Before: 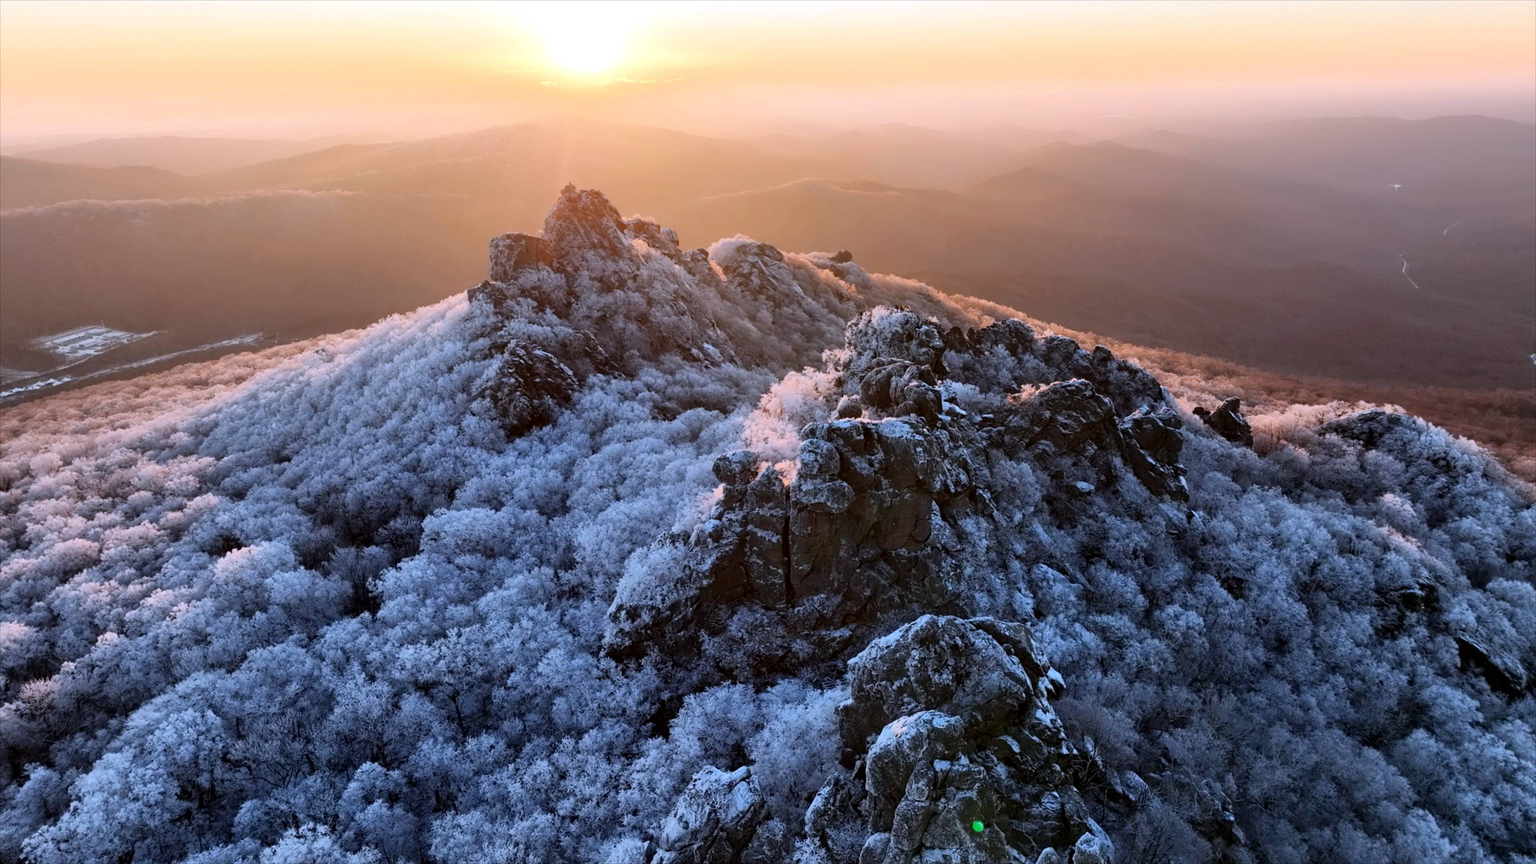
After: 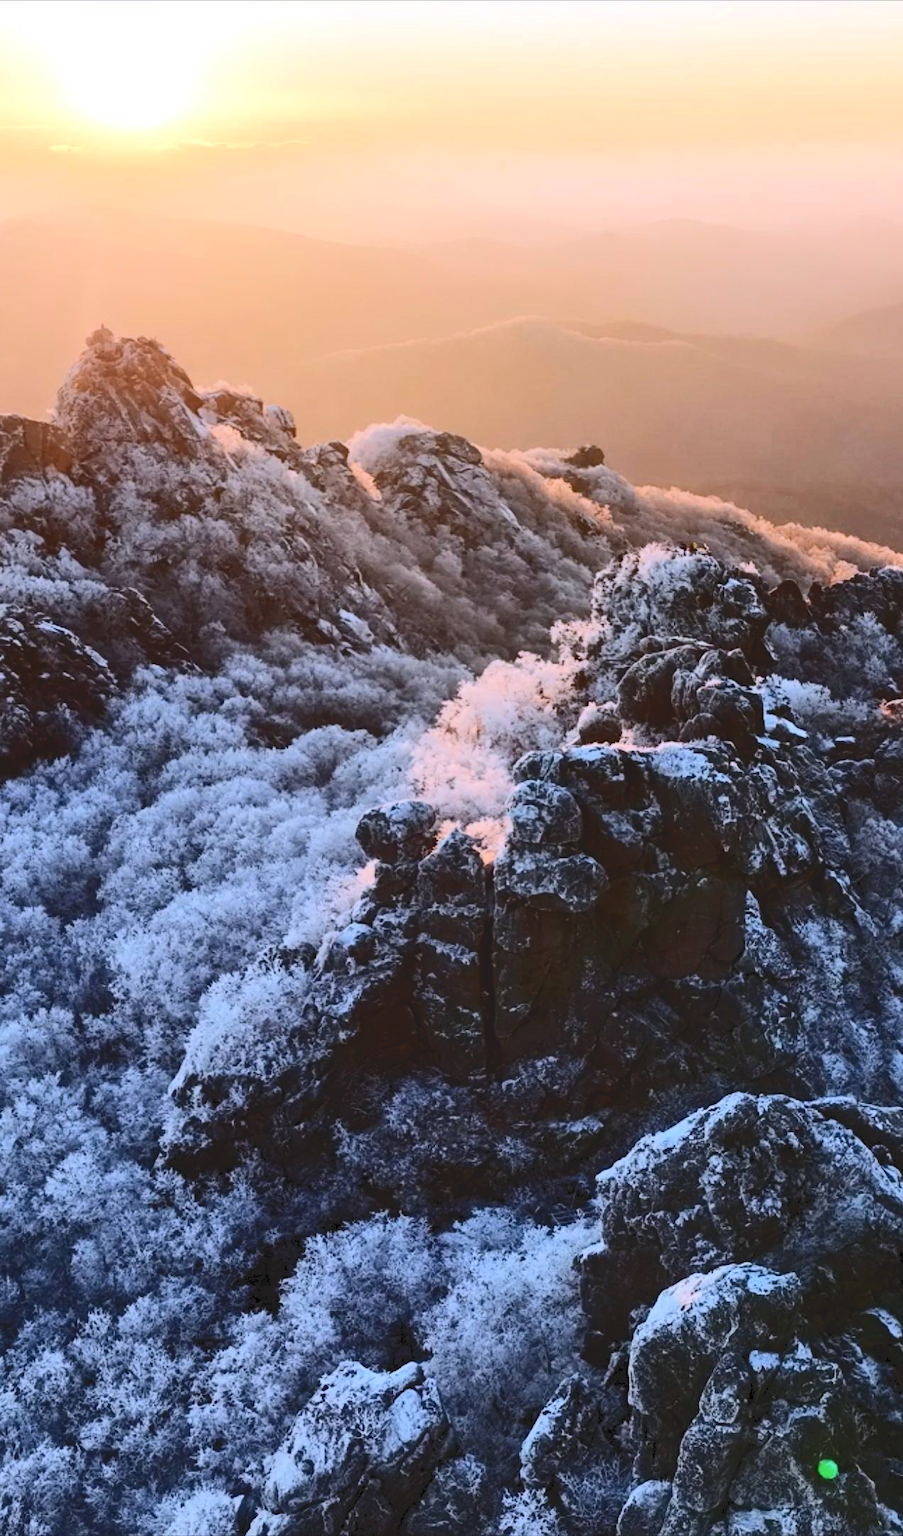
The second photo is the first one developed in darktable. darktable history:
tone curve: curves: ch0 [(0, 0) (0.003, 0.108) (0.011, 0.112) (0.025, 0.117) (0.044, 0.126) (0.069, 0.133) (0.1, 0.146) (0.136, 0.158) (0.177, 0.178) (0.224, 0.212) (0.277, 0.256) (0.335, 0.331) (0.399, 0.423) (0.468, 0.538) (0.543, 0.641) (0.623, 0.721) (0.709, 0.792) (0.801, 0.845) (0.898, 0.917) (1, 1)], color space Lab, independent channels, preserve colors none
crop: left 33.378%, right 33.512%
